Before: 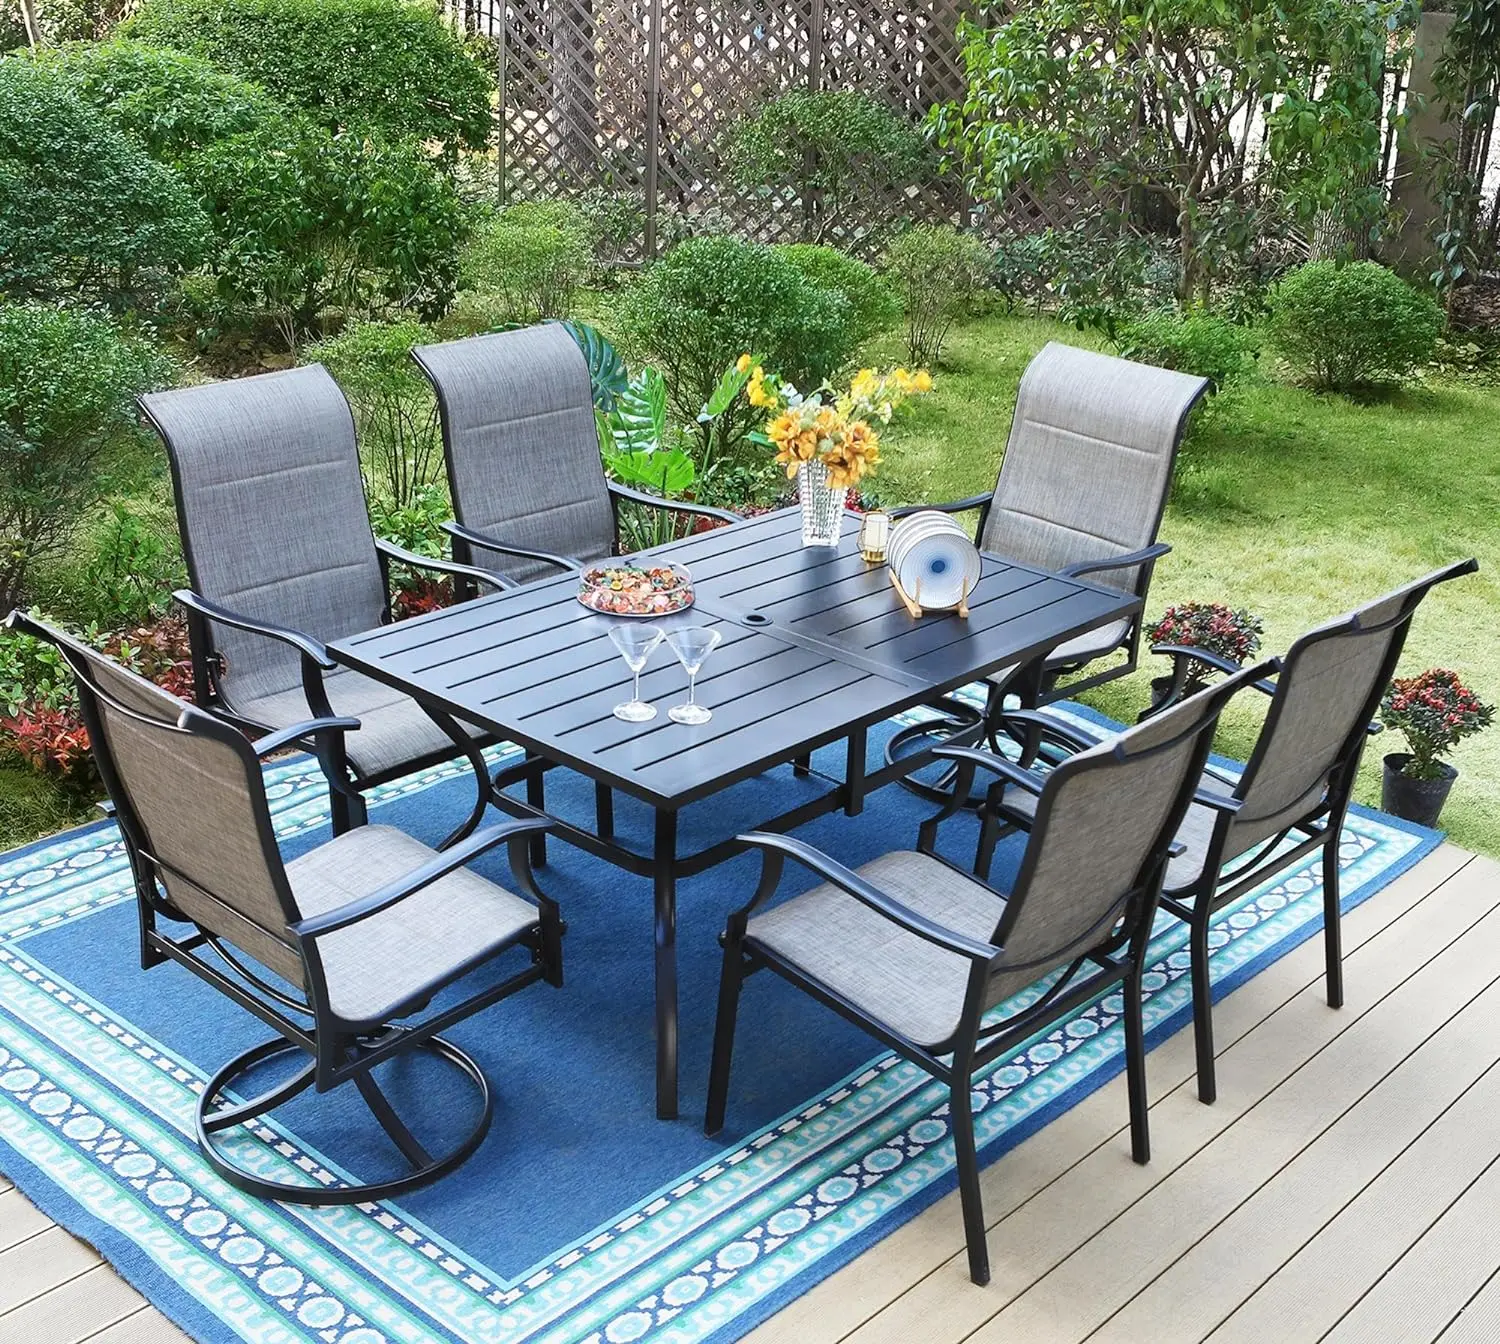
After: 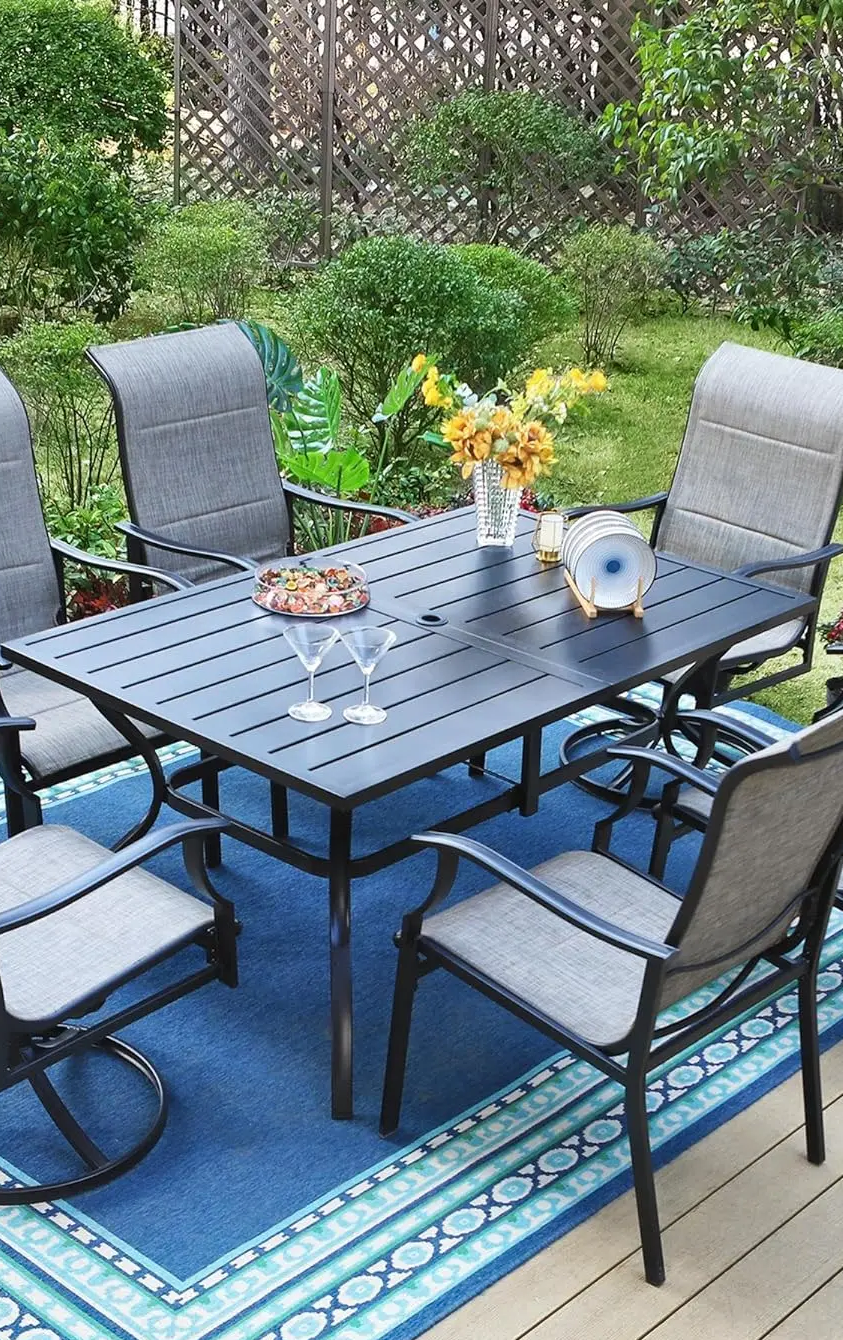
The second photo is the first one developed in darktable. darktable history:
crop: left 21.674%, right 22.086%
shadows and highlights: shadows 60, soften with gaussian
